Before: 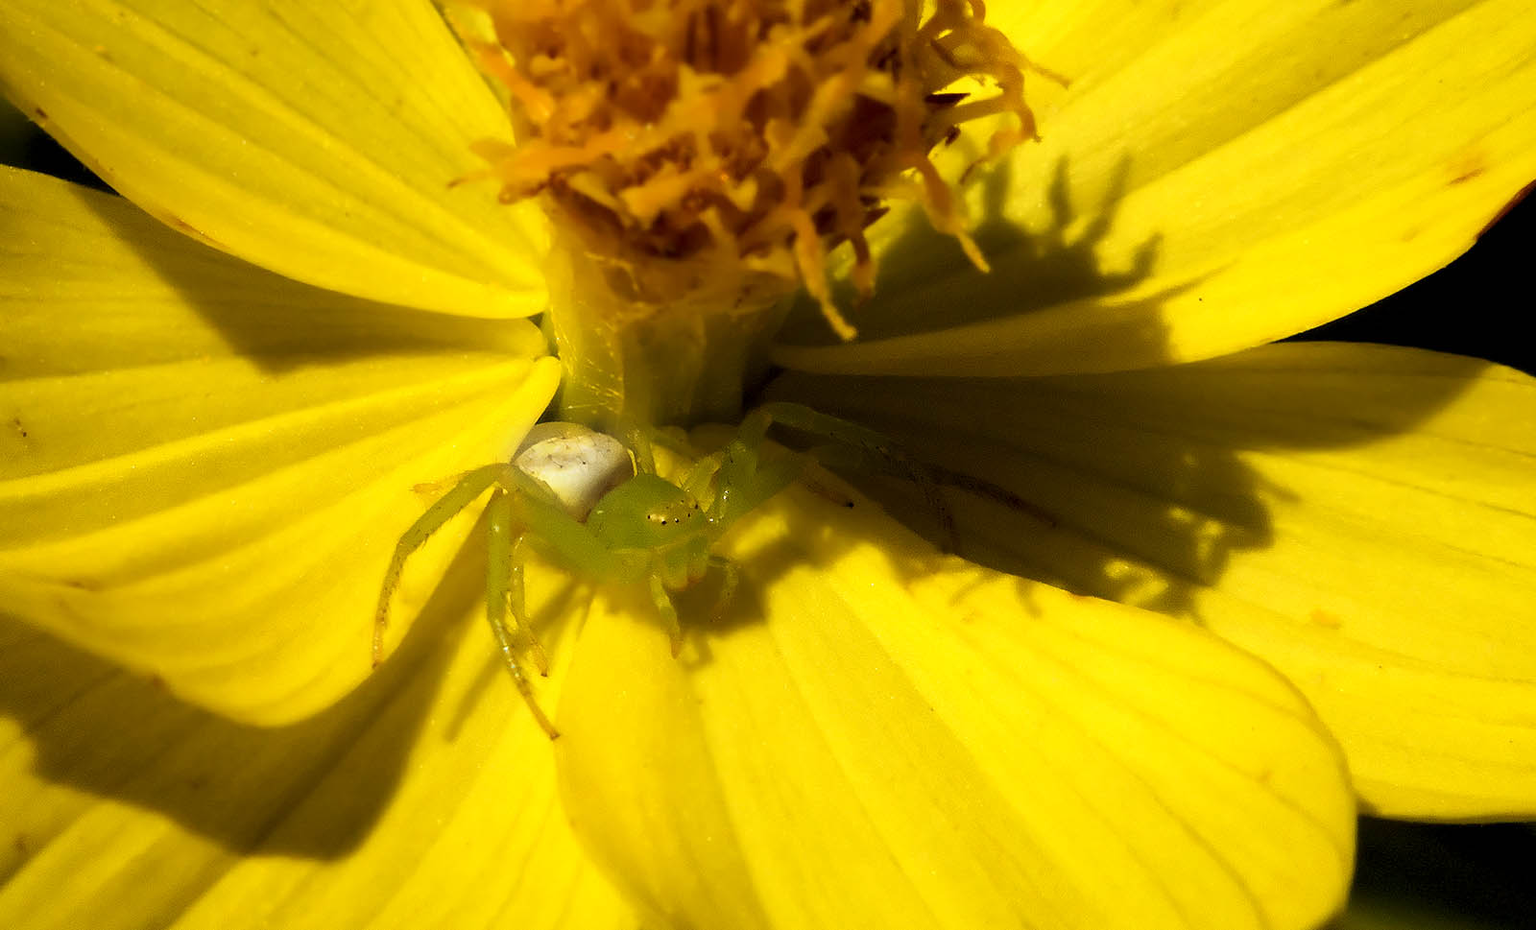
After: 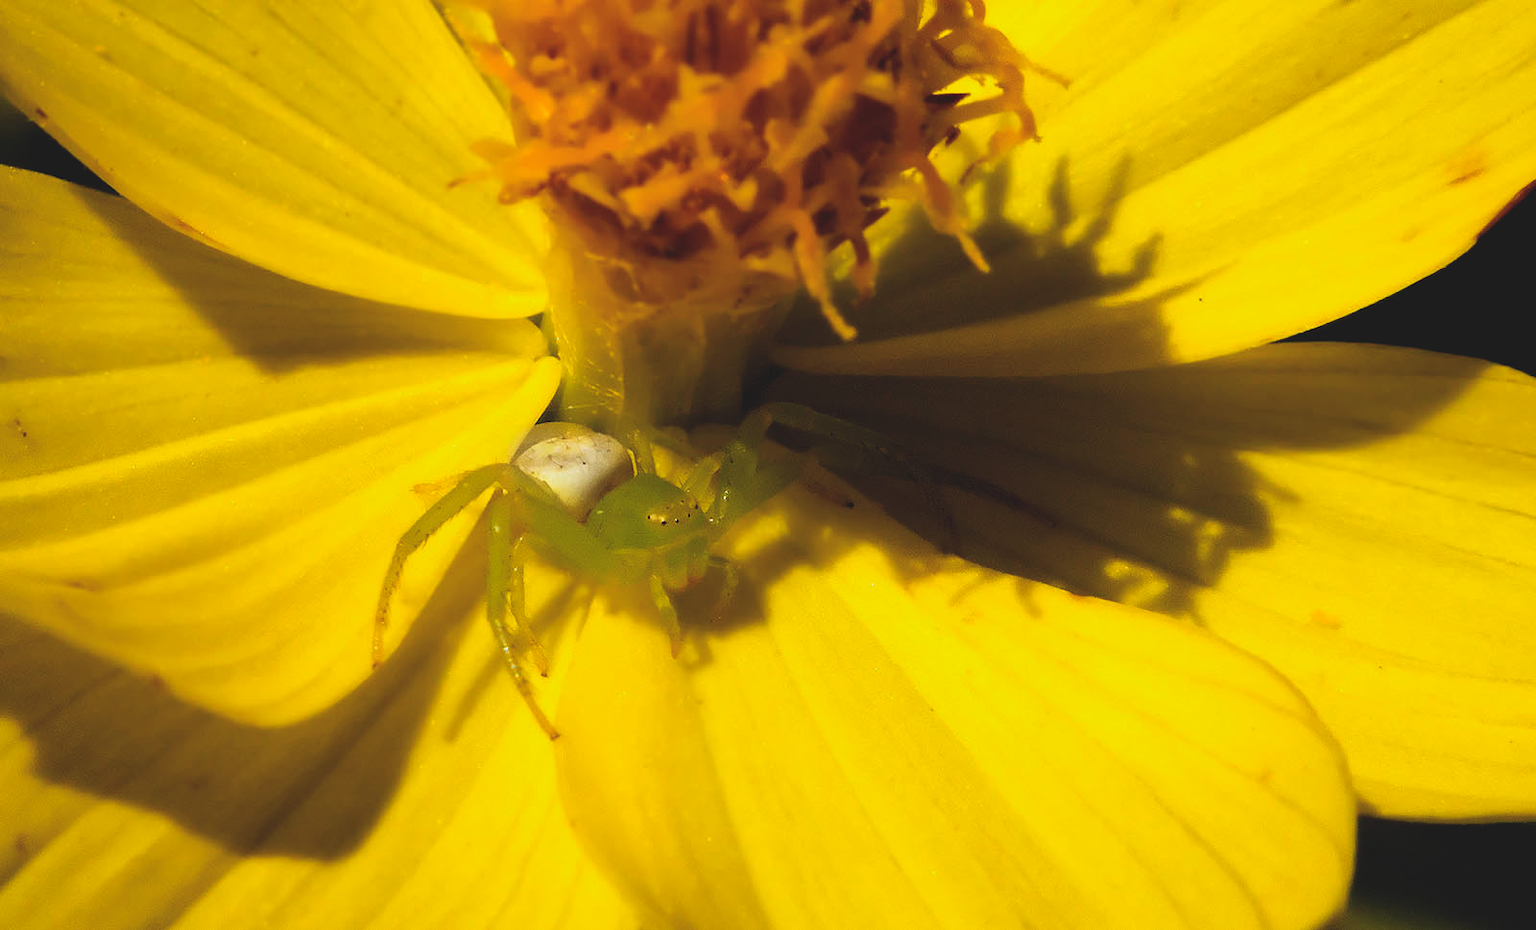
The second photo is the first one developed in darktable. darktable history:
exposure: black level correction -0.014, exposure -0.193 EV, compensate highlight preservation false
